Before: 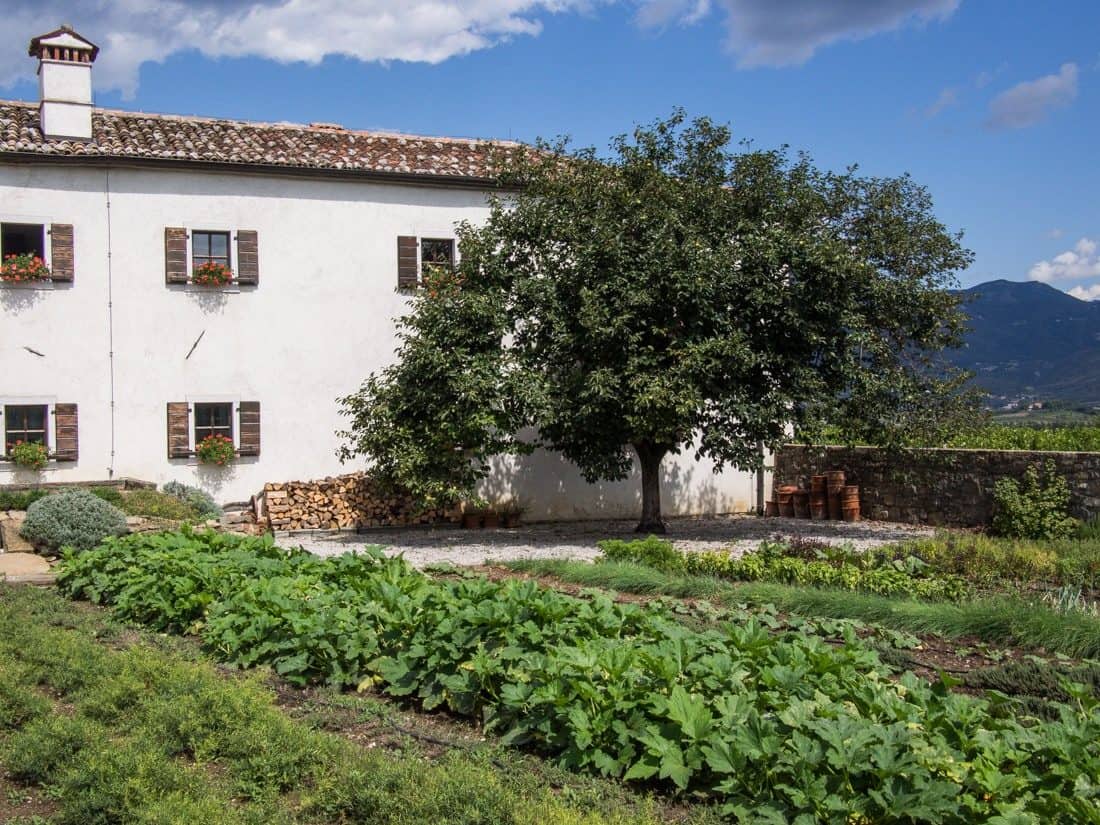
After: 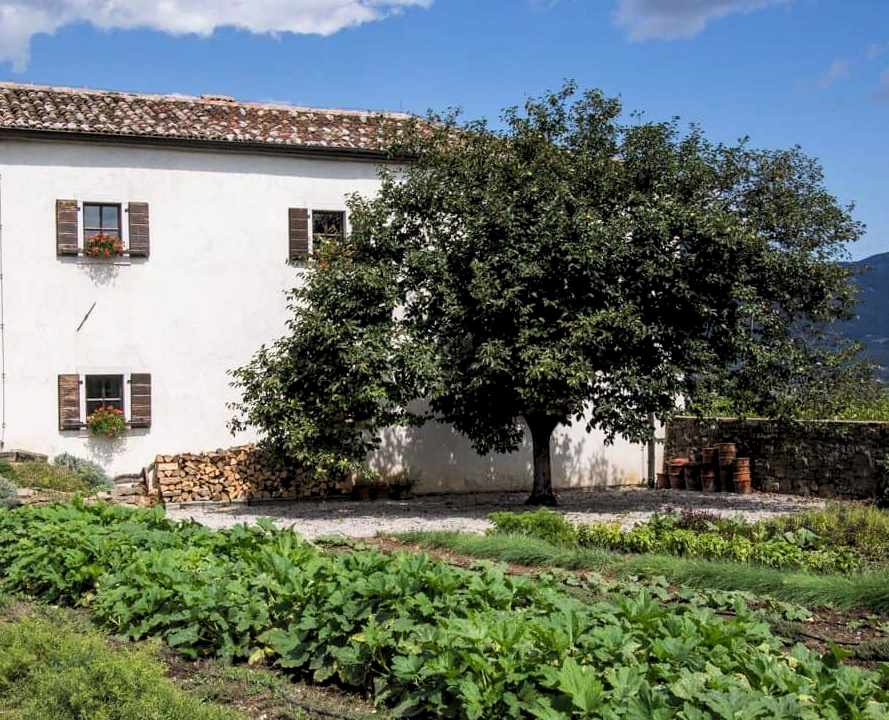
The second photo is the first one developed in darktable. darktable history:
crop: left 9.937%, top 3.492%, right 9.226%, bottom 9.185%
levels: white 99.92%, levels [0.073, 0.497, 0.972]
